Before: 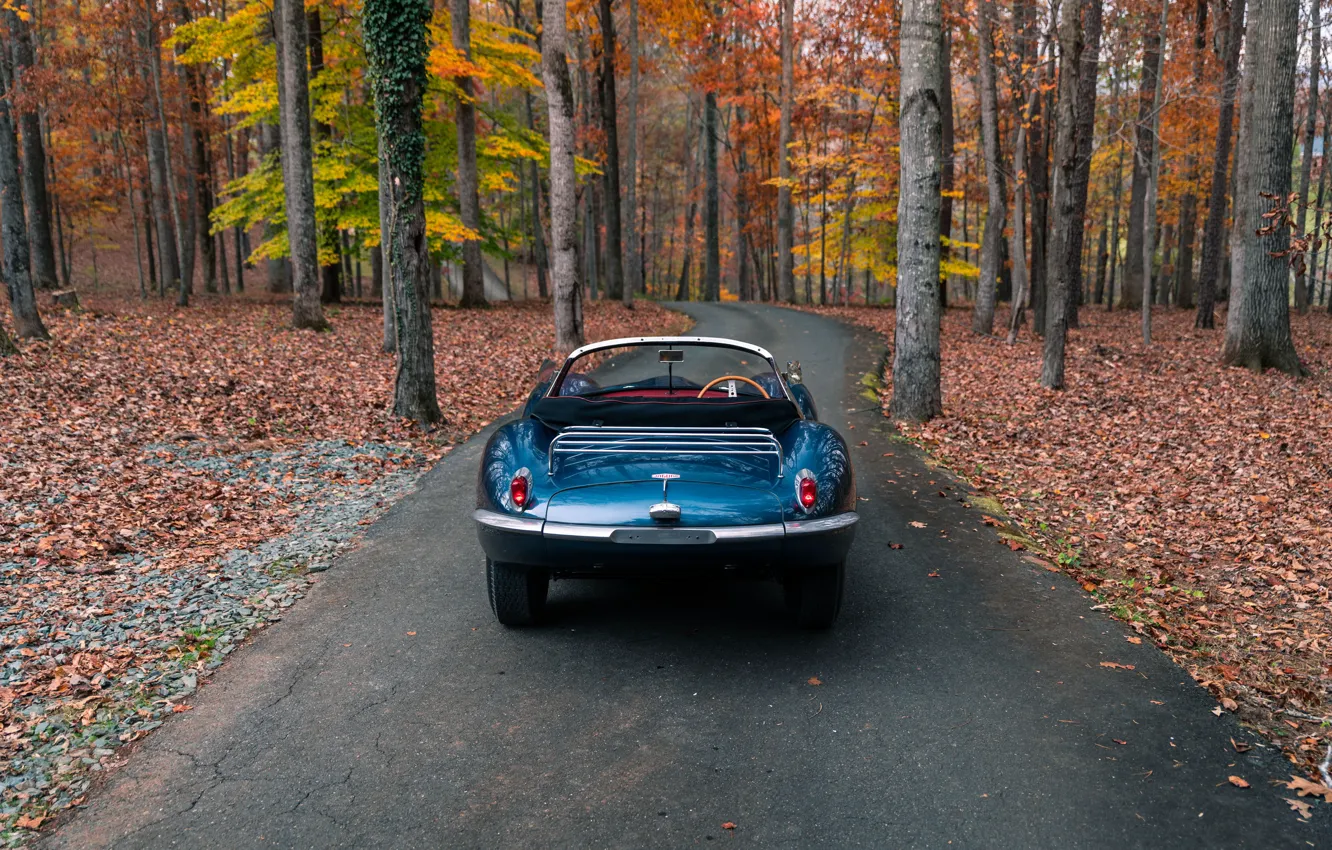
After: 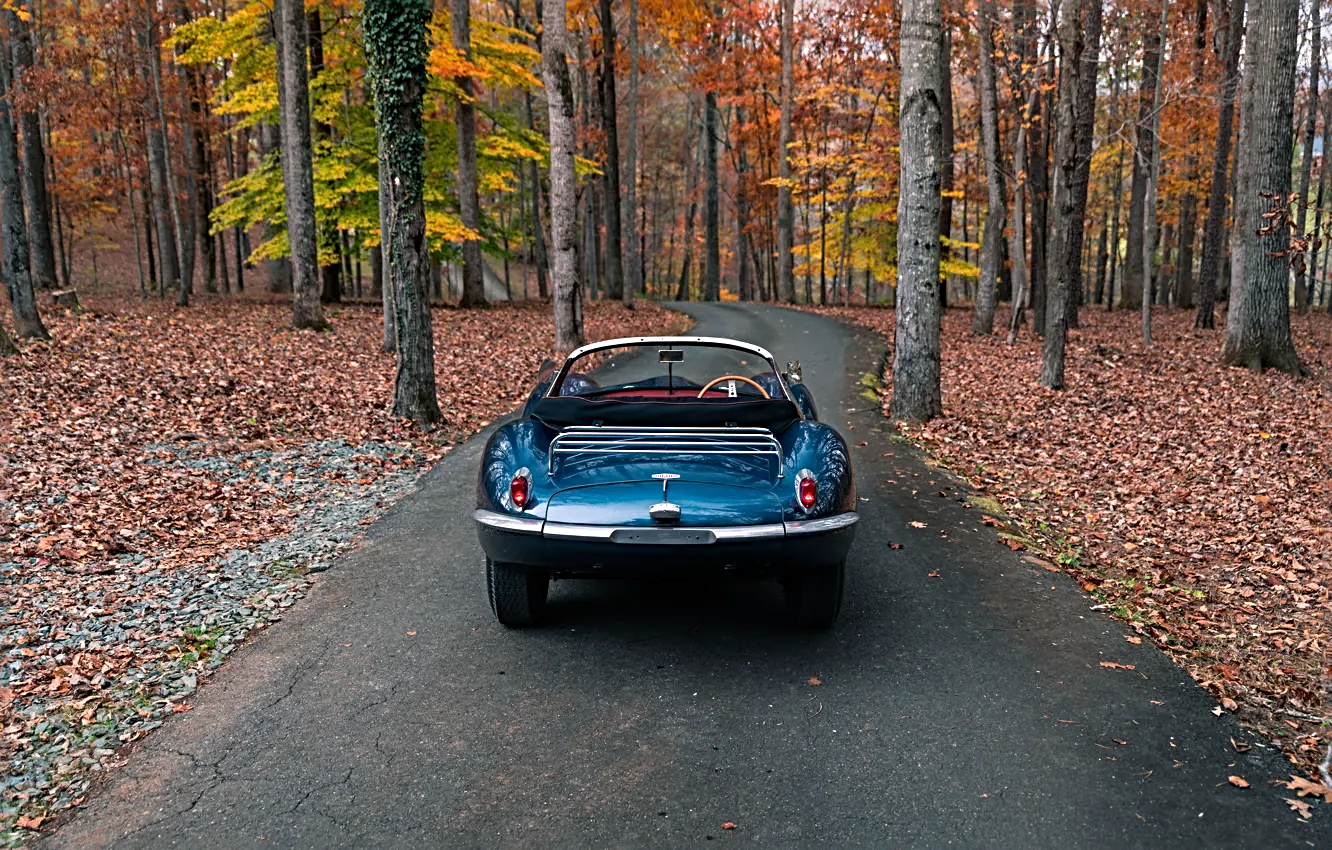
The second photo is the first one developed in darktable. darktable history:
sharpen: radius 3.987
